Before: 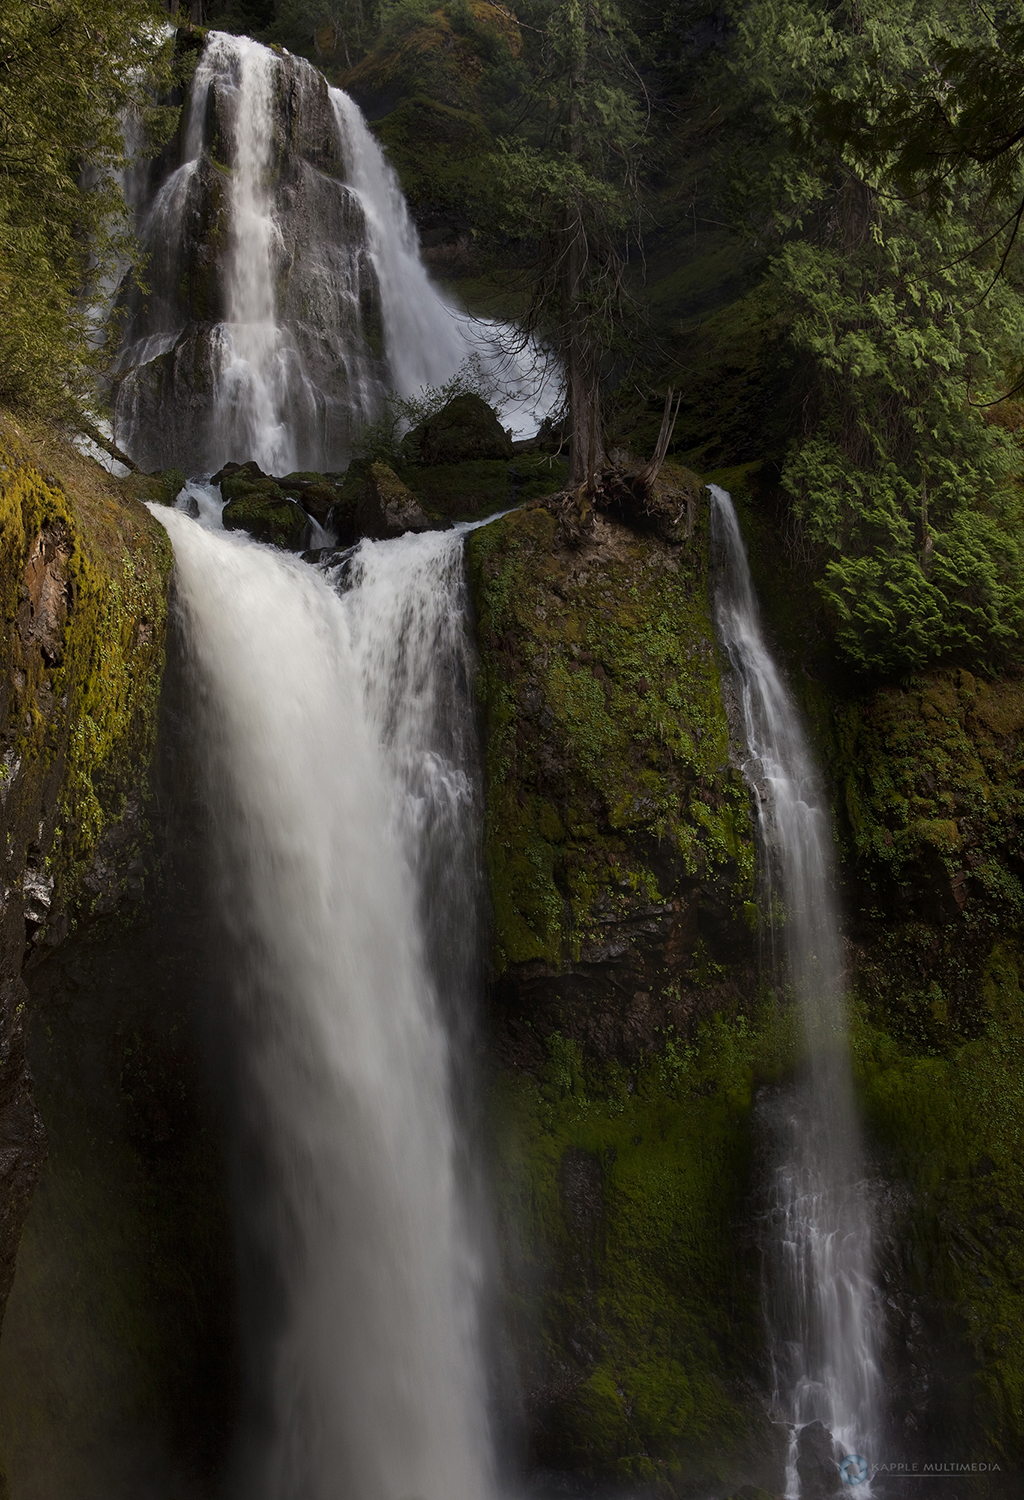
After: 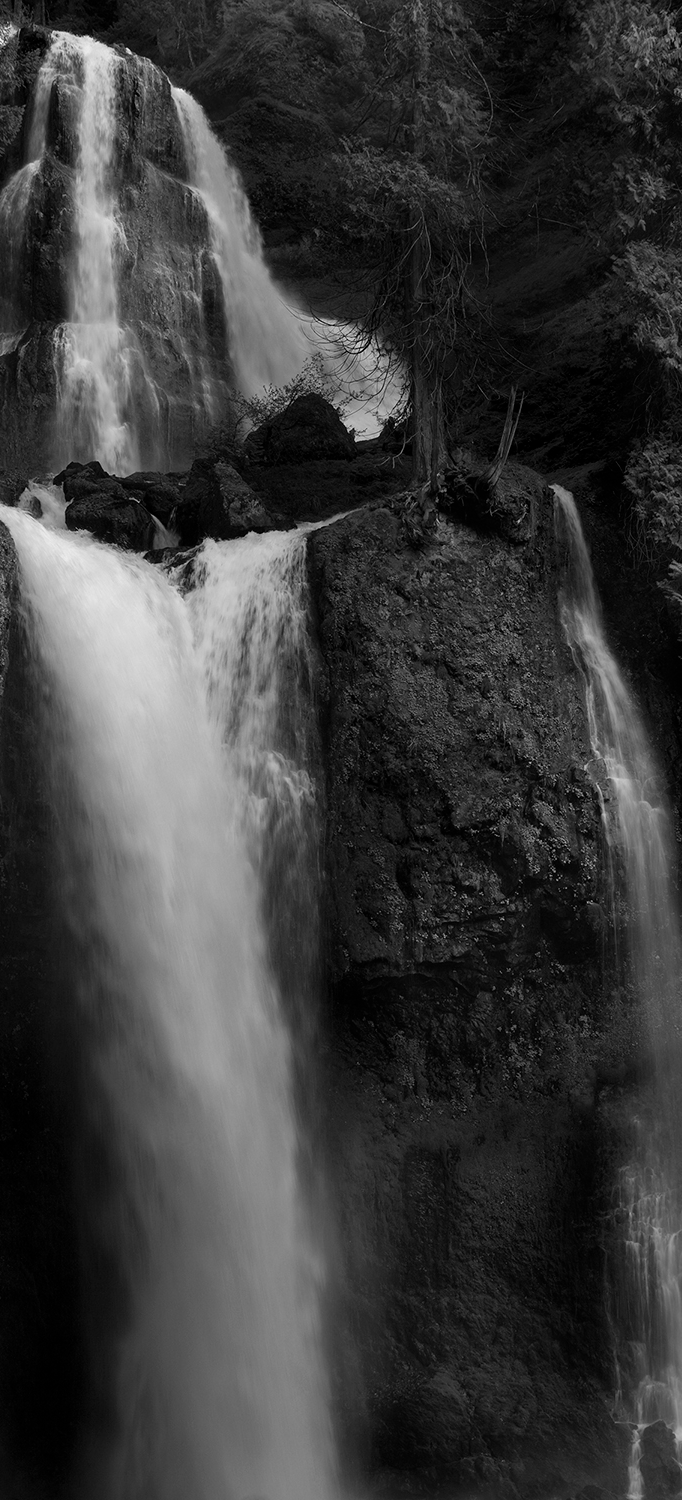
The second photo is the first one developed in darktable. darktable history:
crop: left 15.419%, right 17.914%
monochrome: on, module defaults
vibrance: on, module defaults
